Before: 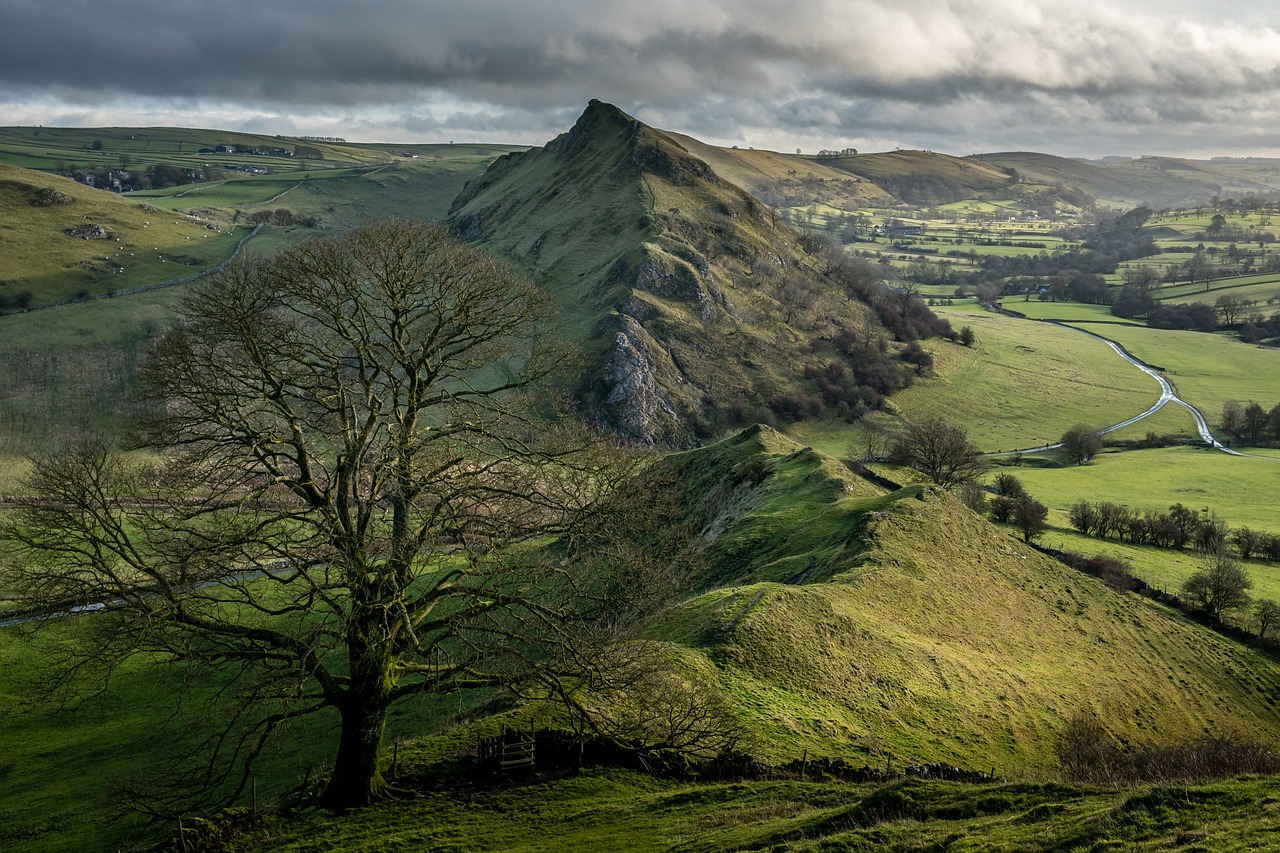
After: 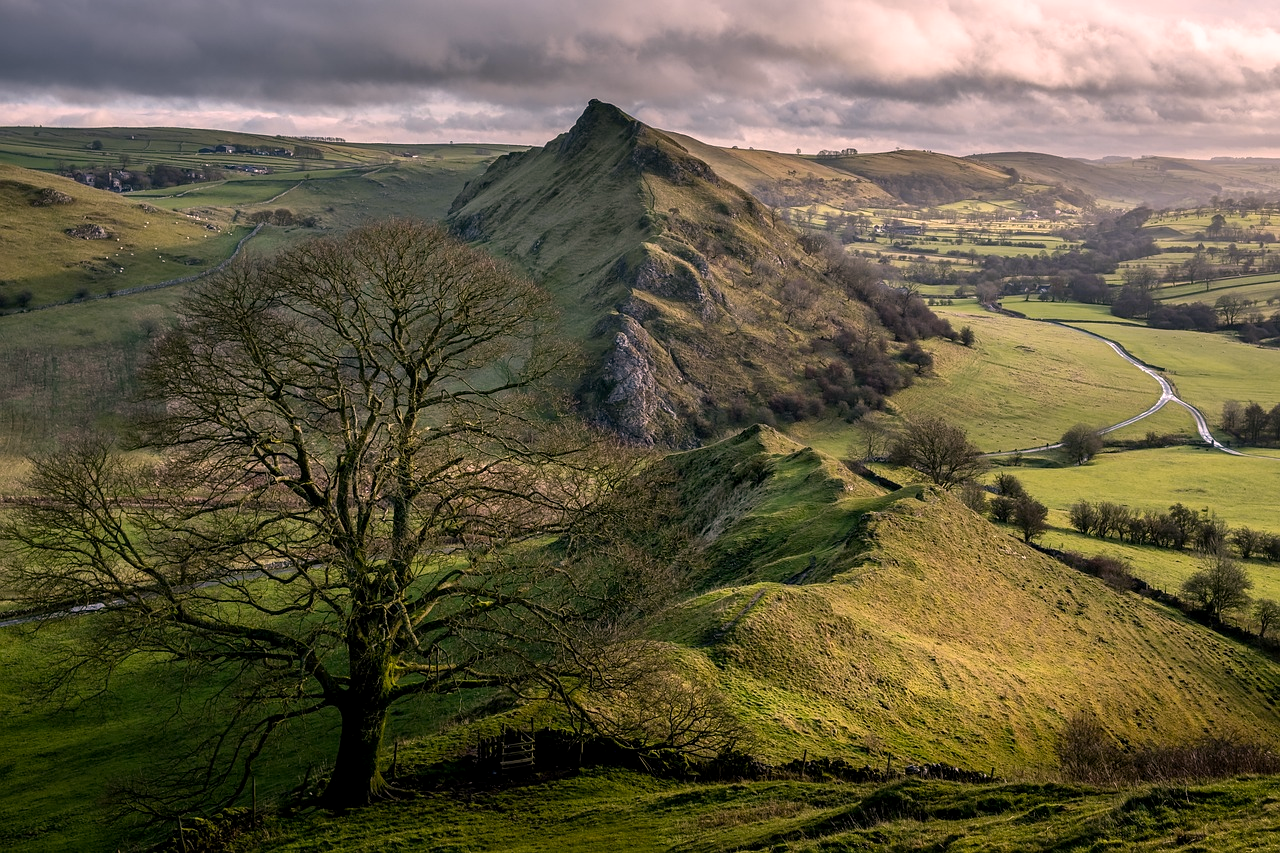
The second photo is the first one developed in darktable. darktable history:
color correction: highlights a* 14.56, highlights b* 4.81
exposure: black level correction 0.002, exposure 0.149 EV, compensate highlight preservation false
